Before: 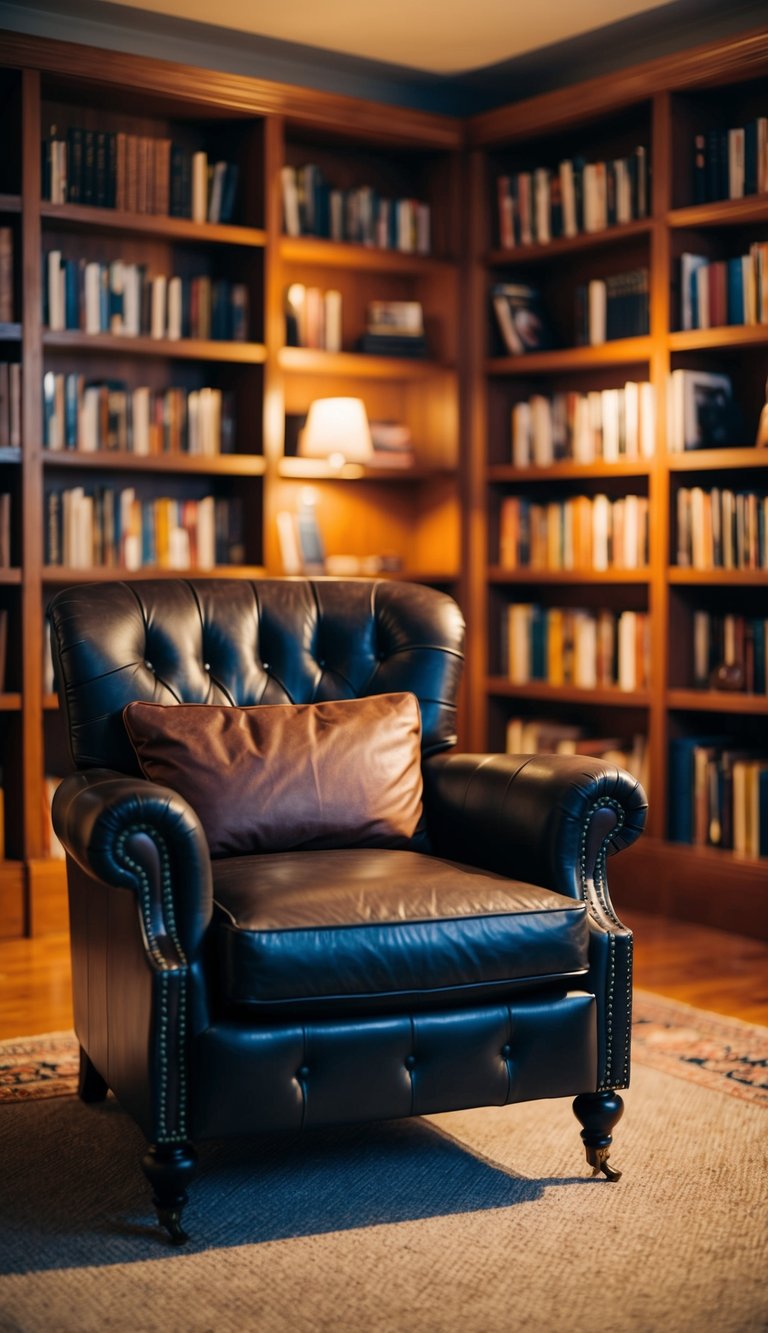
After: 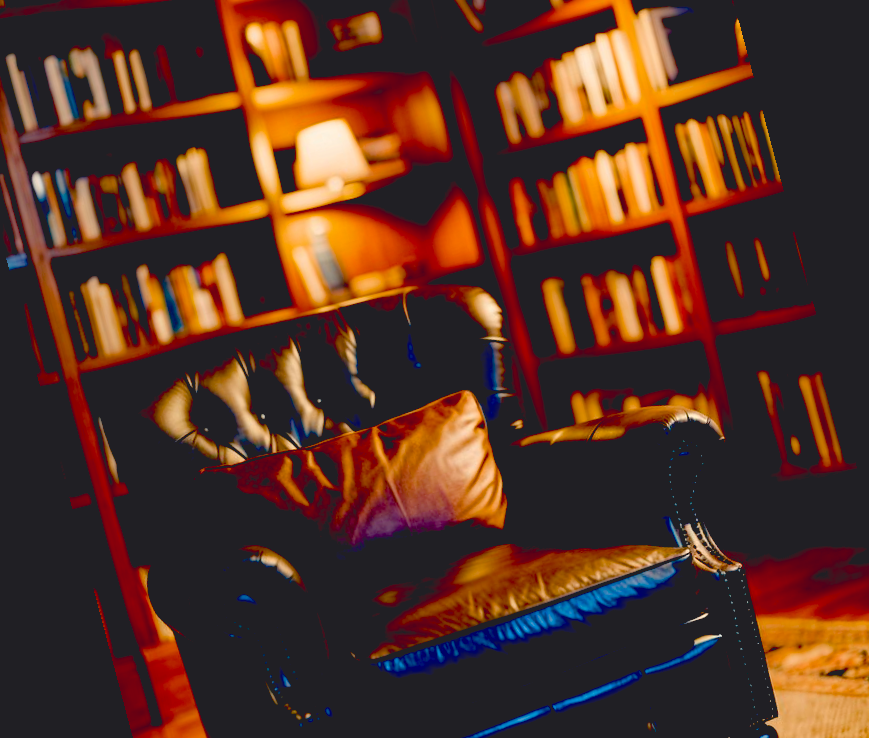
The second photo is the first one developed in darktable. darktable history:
color balance rgb: shadows lift › chroma 3%, shadows lift › hue 280.8°, power › hue 330°, highlights gain › chroma 3%, highlights gain › hue 75.6°, global offset › luminance 1.5%, perceptual saturation grading › global saturation 20%, perceptual saturation grading › highlights -25%, perceptual saturation grading › shadows 50%, global vibrance 30%
rotate and perspective: rotation -14.8°, crop left 0.1, crop right 0.903, crop top 0.25, crop bottom 0.748
exposure: black level correction 0.1, exposure -0.092 EV, compensate highlight preservation false
